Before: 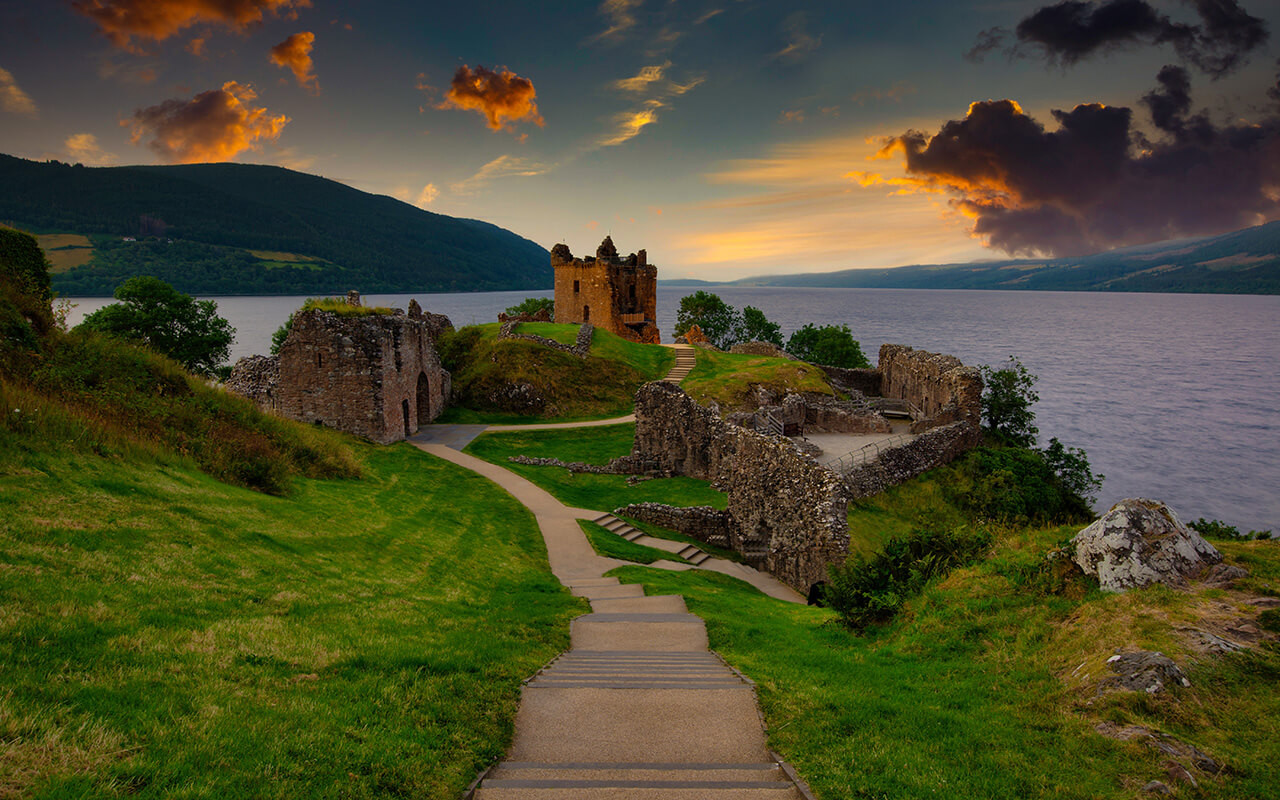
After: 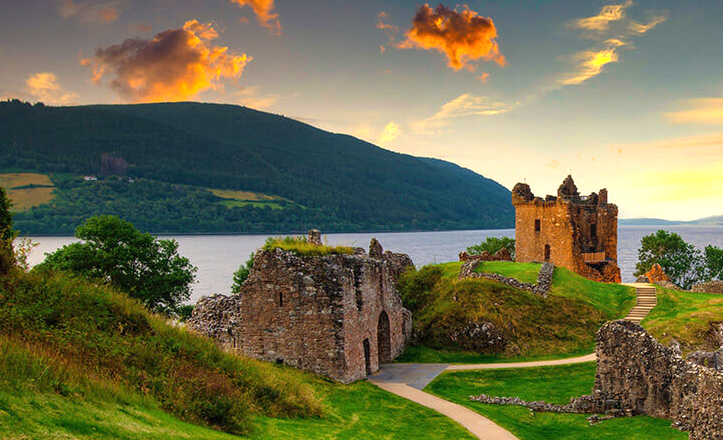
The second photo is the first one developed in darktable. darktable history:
exposure: exposure 1.222 EV, compensate highlight preservation false
crop and rotate: left 3.071%, top 7.652%, right 40.433%, bottom 37.241%
local contrast: detail 109%
